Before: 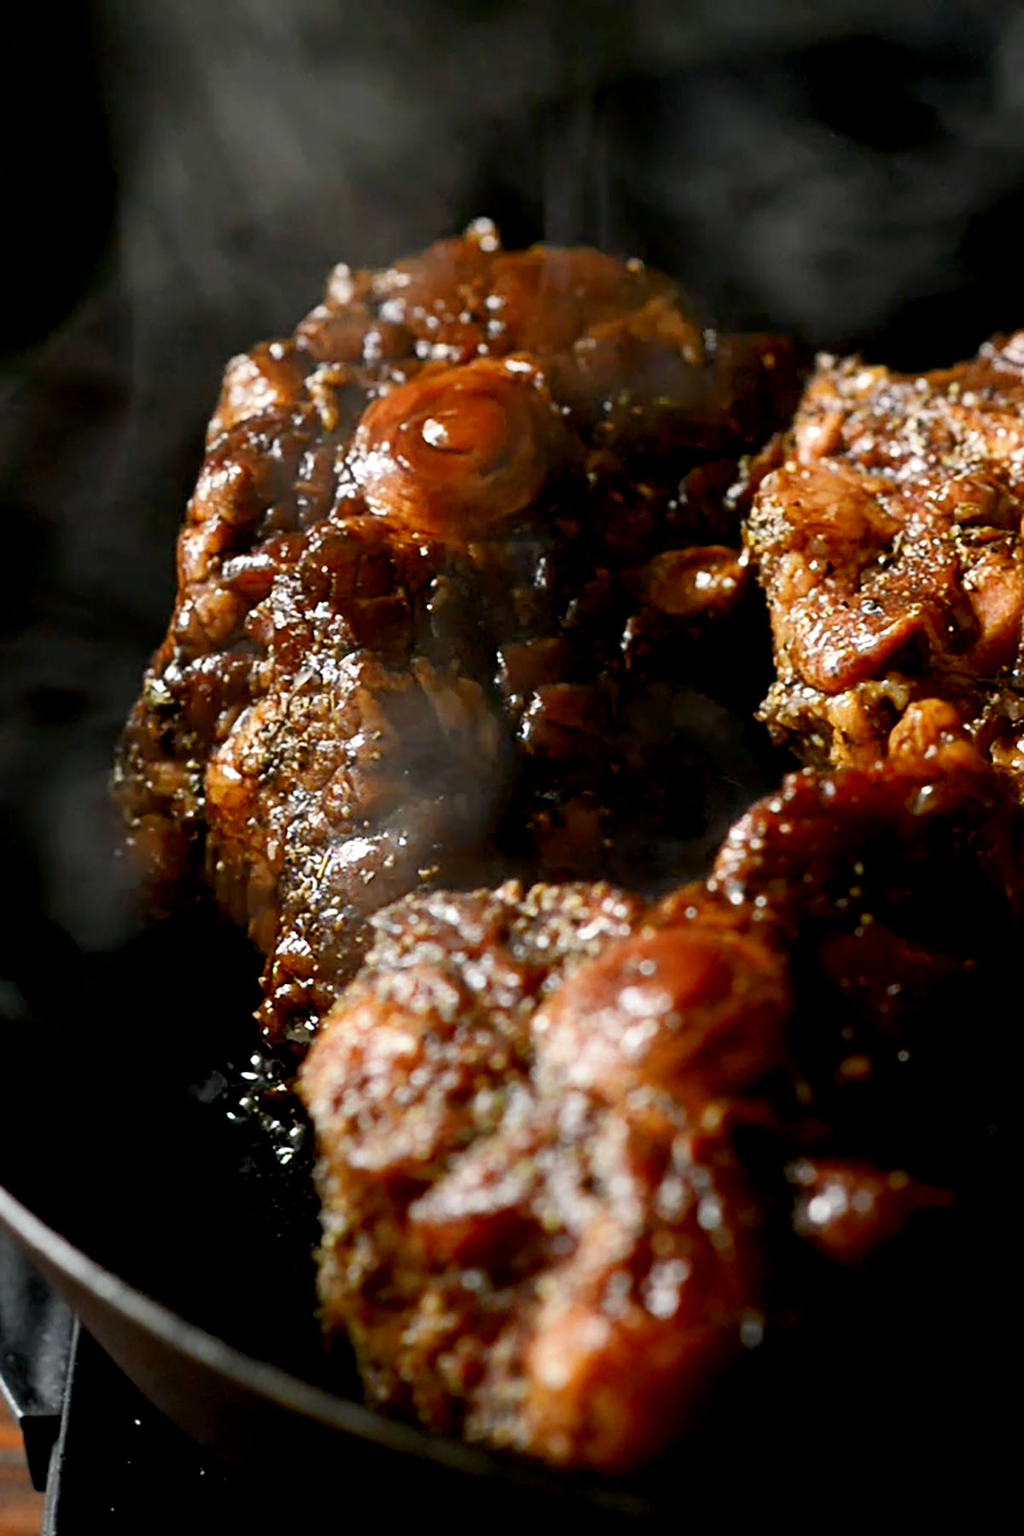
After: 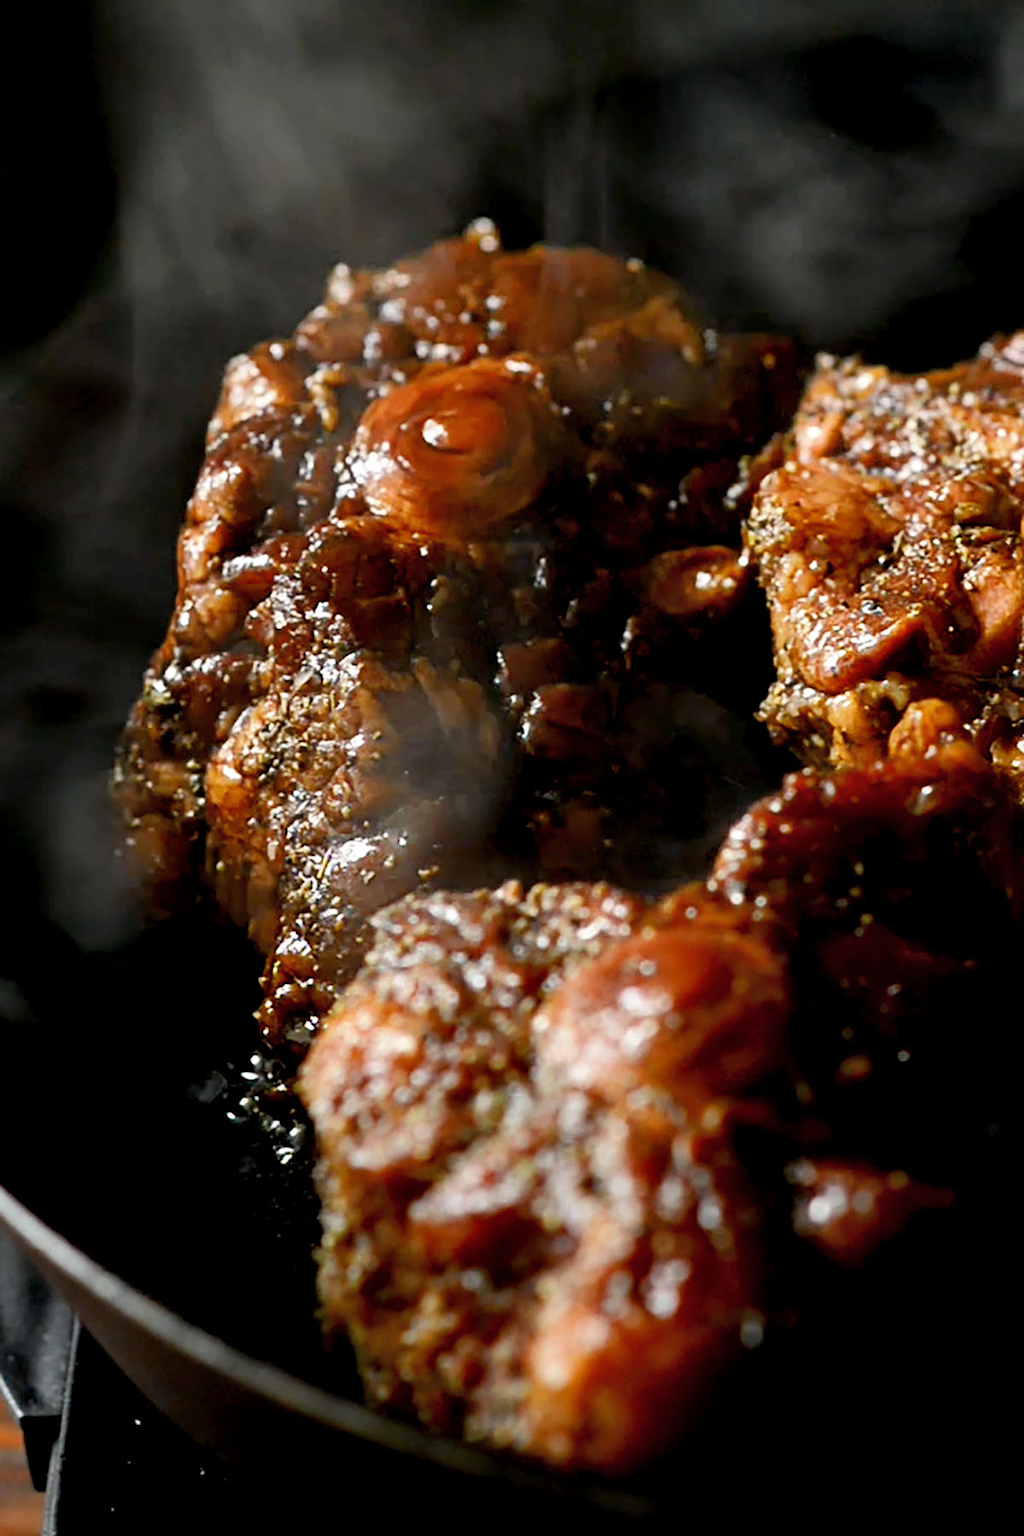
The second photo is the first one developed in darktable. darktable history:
shadows and highlights: shadows 25.27, highlights -24.03
